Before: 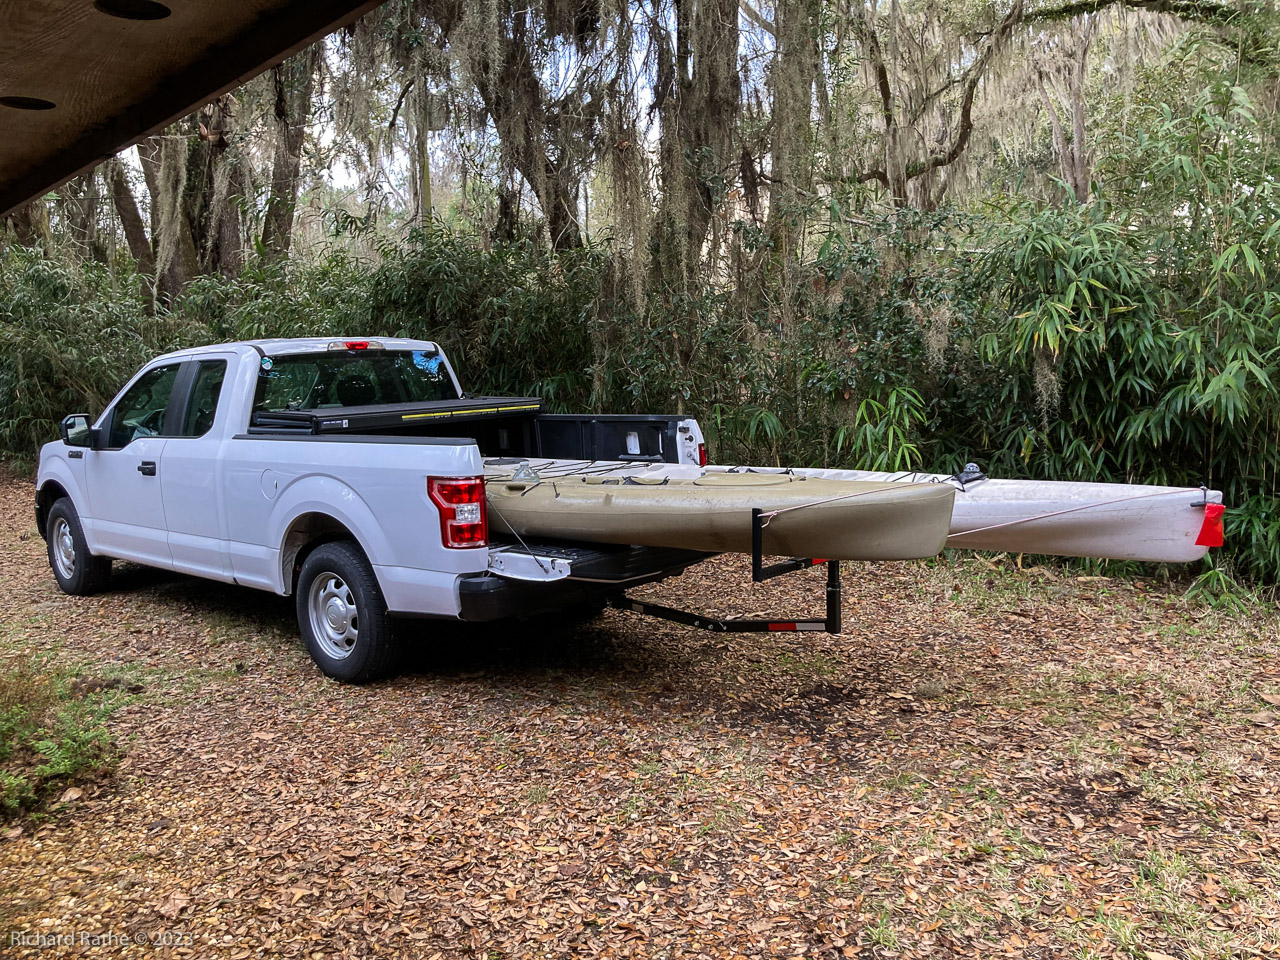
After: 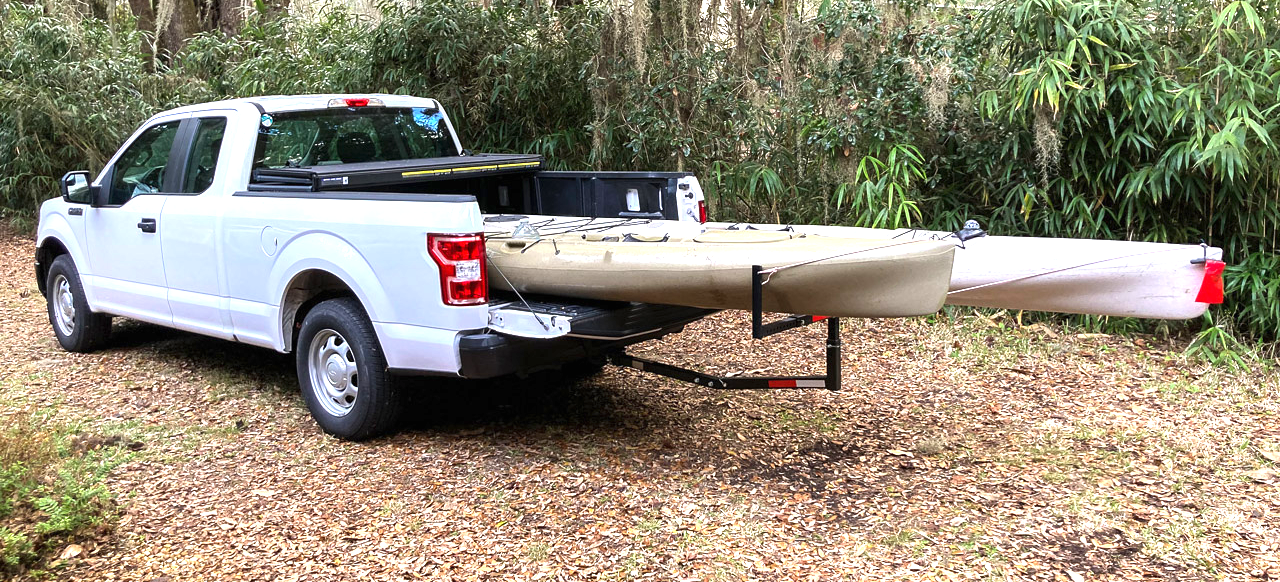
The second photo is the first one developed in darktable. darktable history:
exposure: black level correction 0, exposure 1.173 EV, compensate exposure bias true, compensate highlight preservation false
crop and rotate: top 25.357%, bottom 13.942%
